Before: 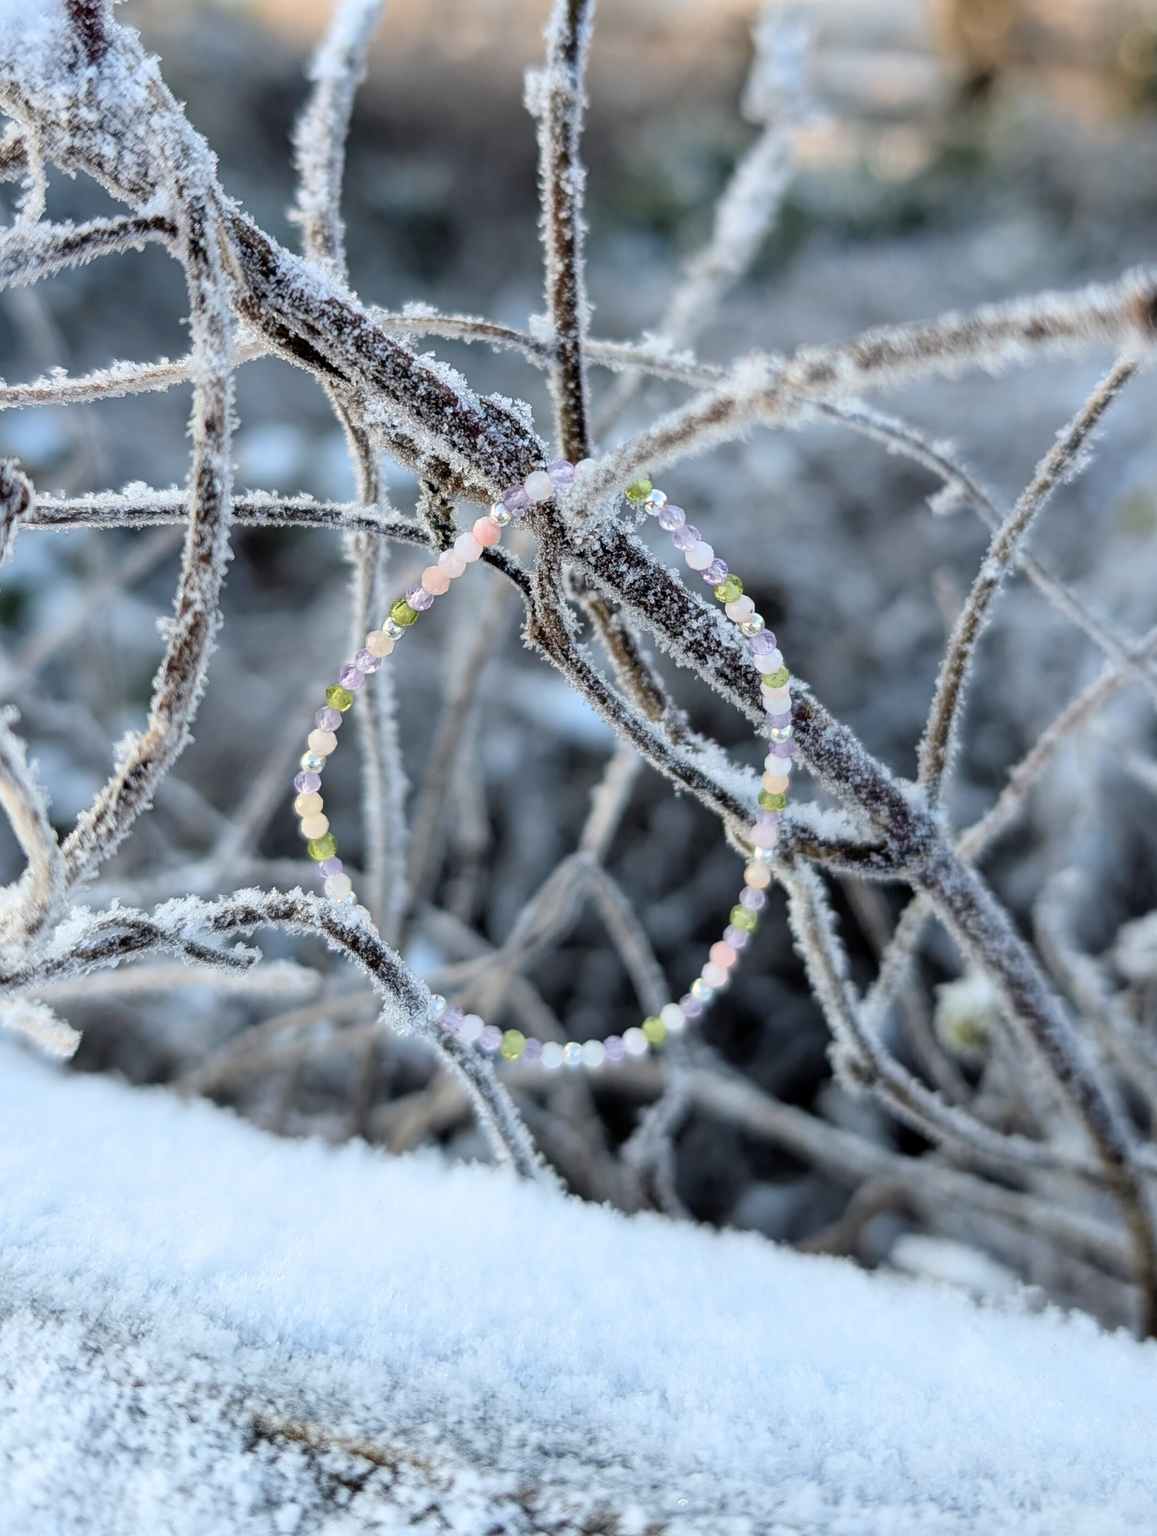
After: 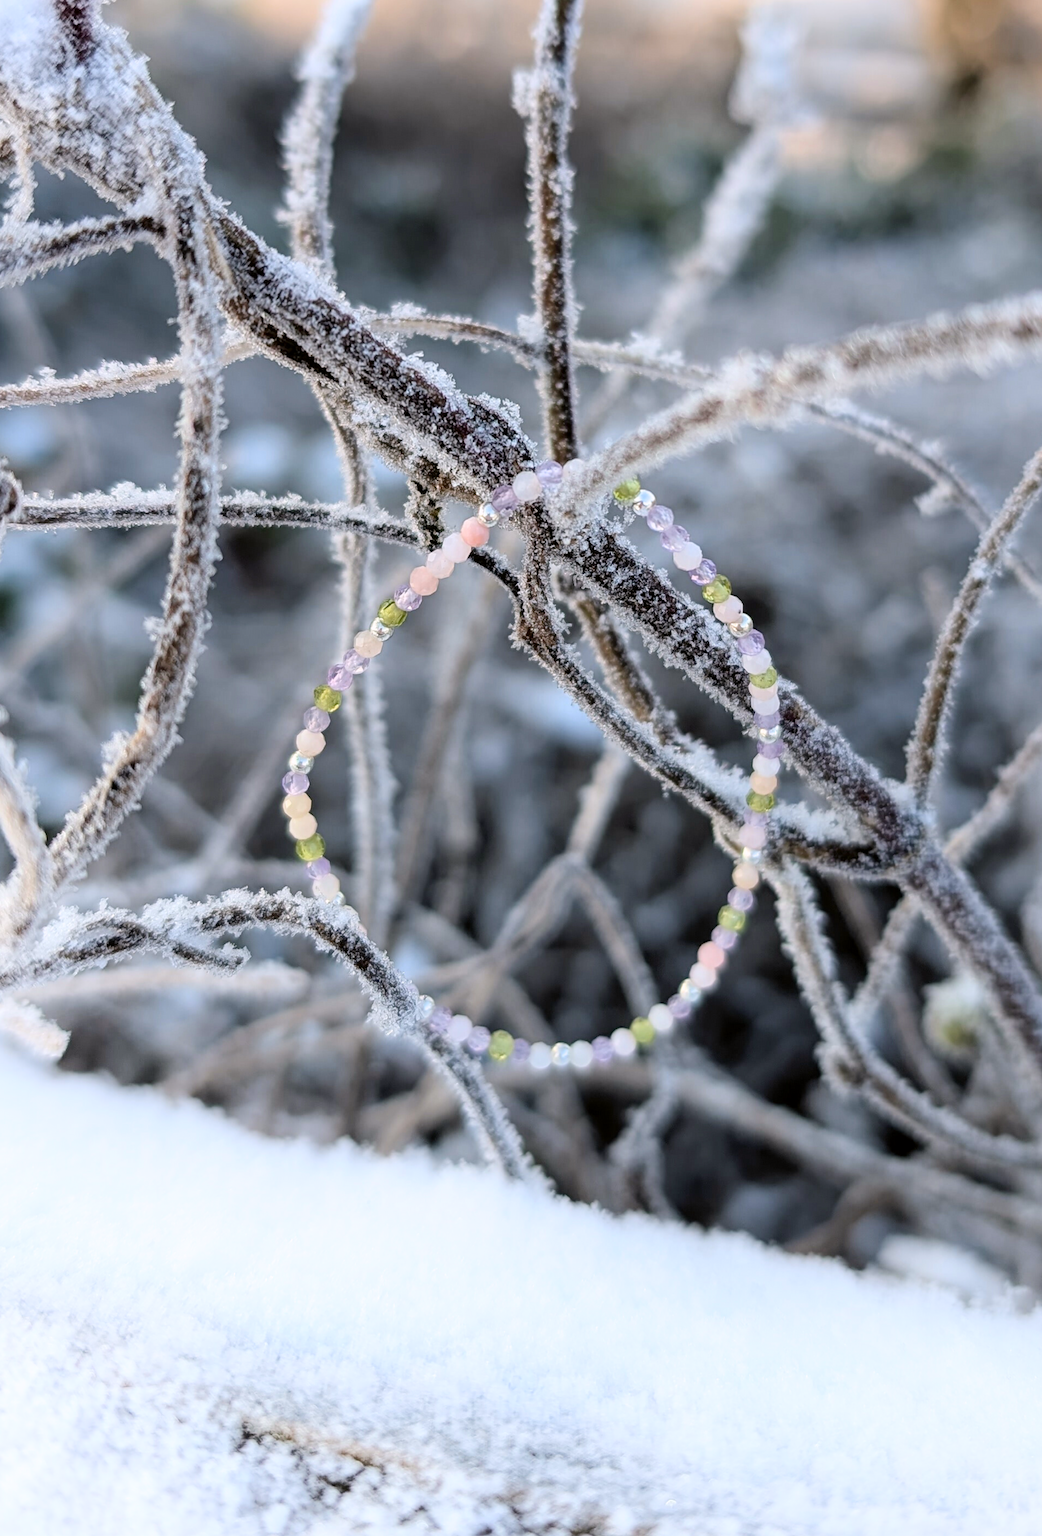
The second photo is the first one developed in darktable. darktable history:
shadows and highlights: highlights 70.7, soften with gaussian
color correction: highlights a* 3.12, highlights b* -1.55, shadows a* -0.101, shadows b* 2.52, saturation 0.98
crop and rotate: left 1.088%, right 8.807%
